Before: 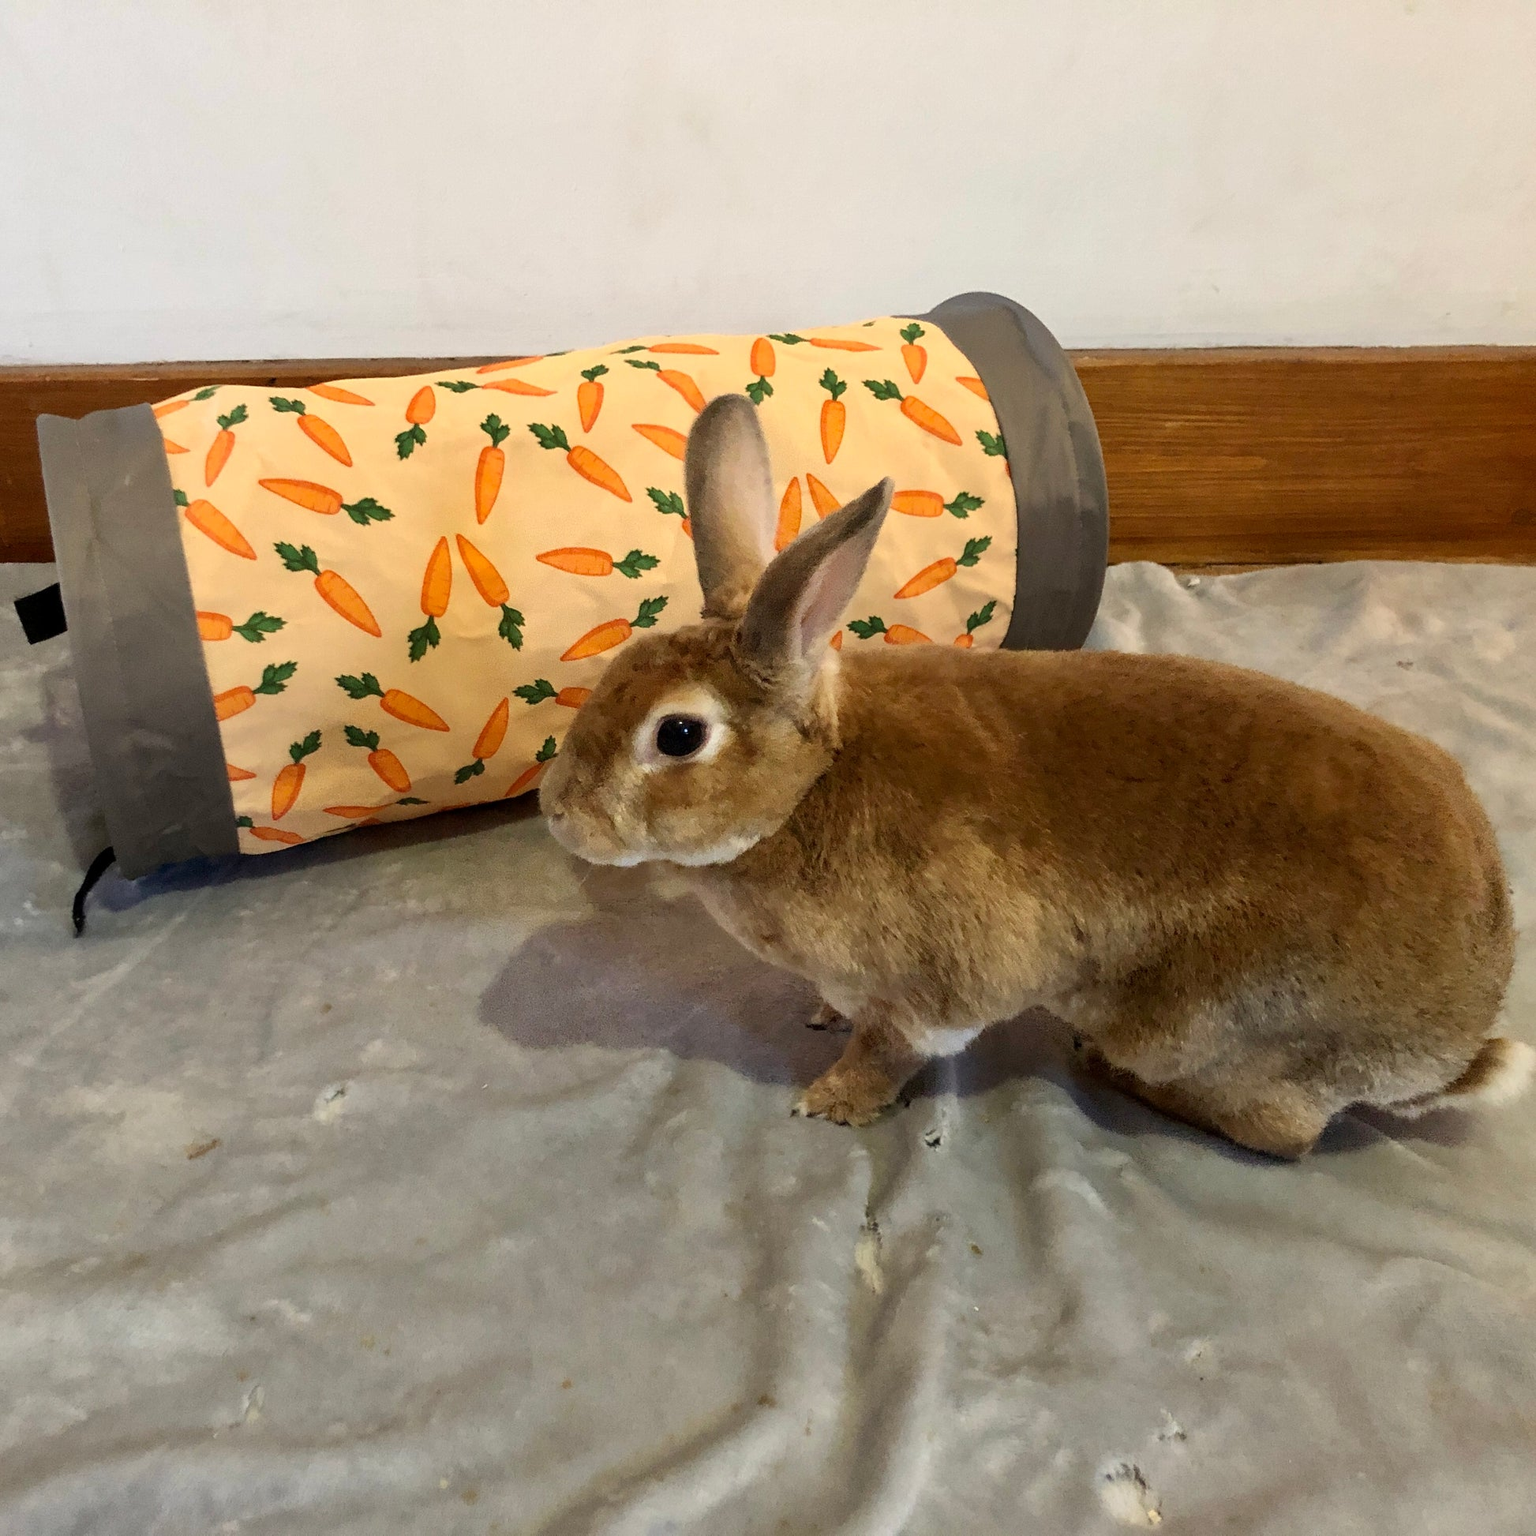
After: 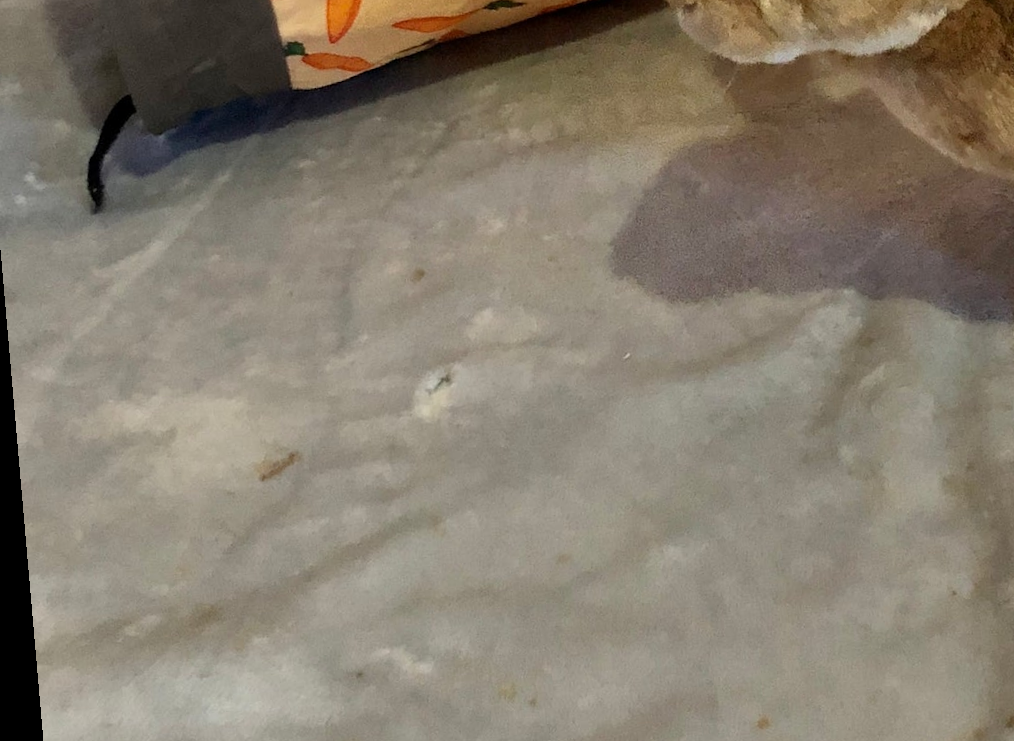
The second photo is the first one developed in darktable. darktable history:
rotate and perspective: rotation -5°, crop left 0.05, crop right 0.952, crop top 0.11, crop bottom 0.89
crop and rotate: top 54.778%, right 46.61%, bottom 0.159%
